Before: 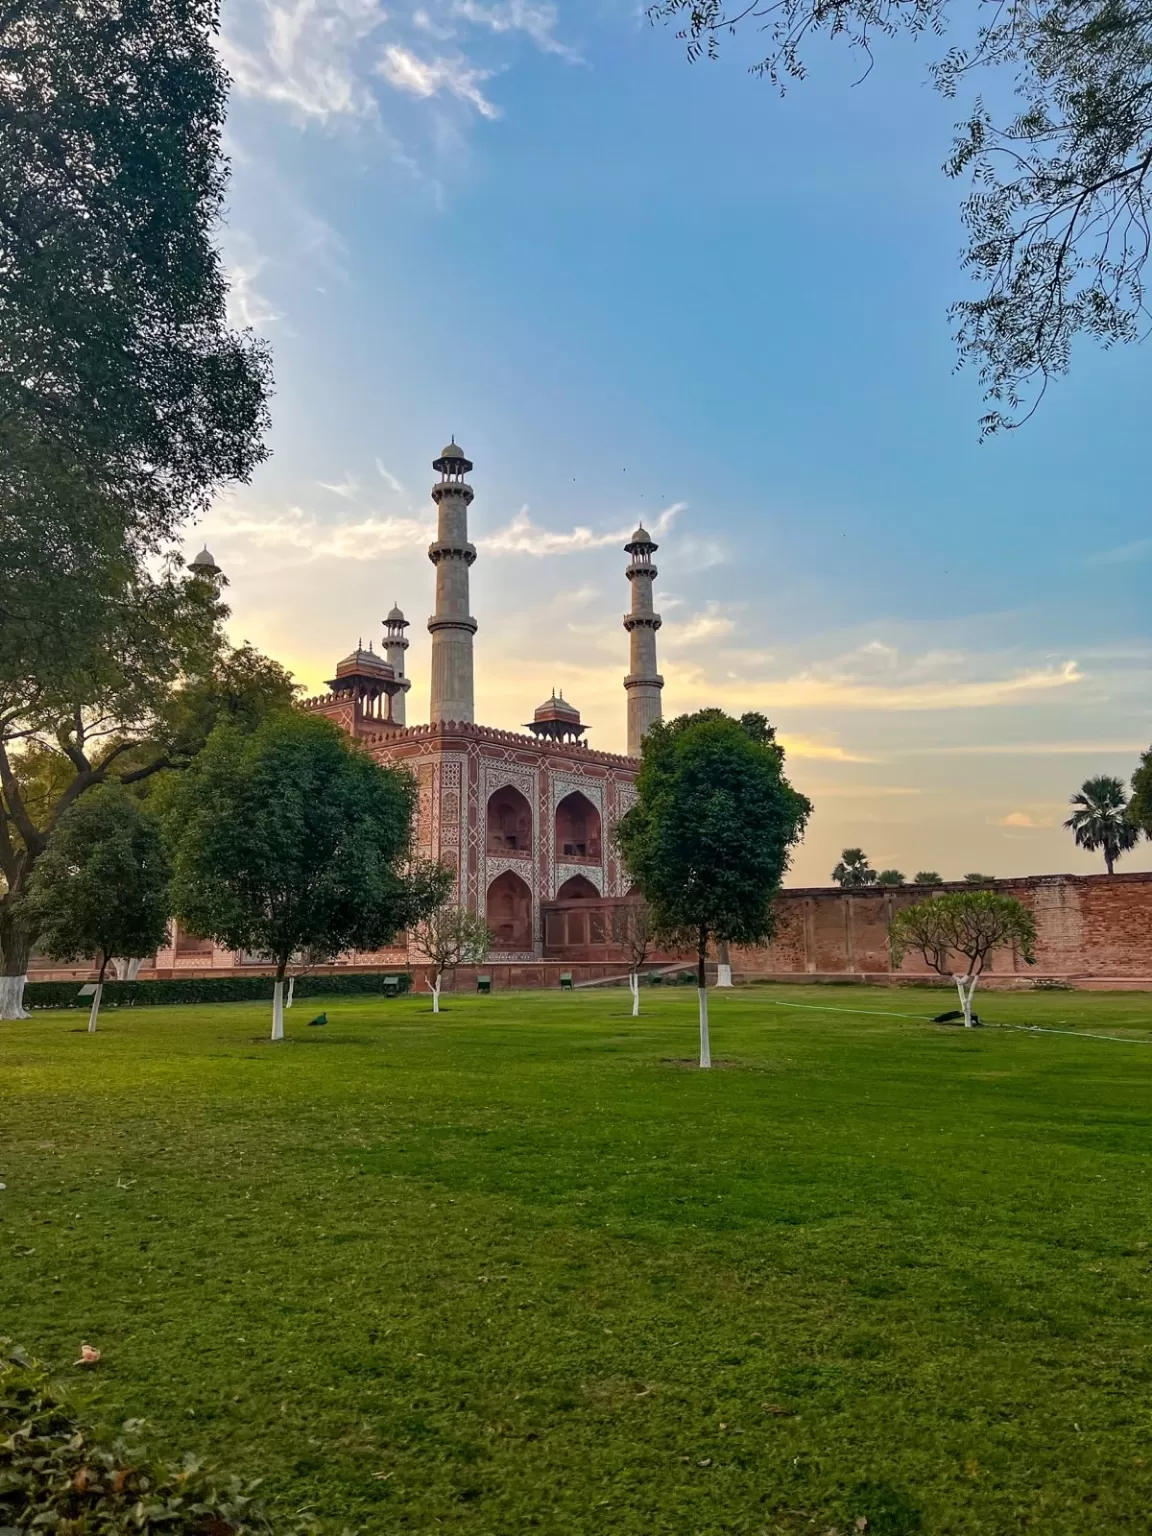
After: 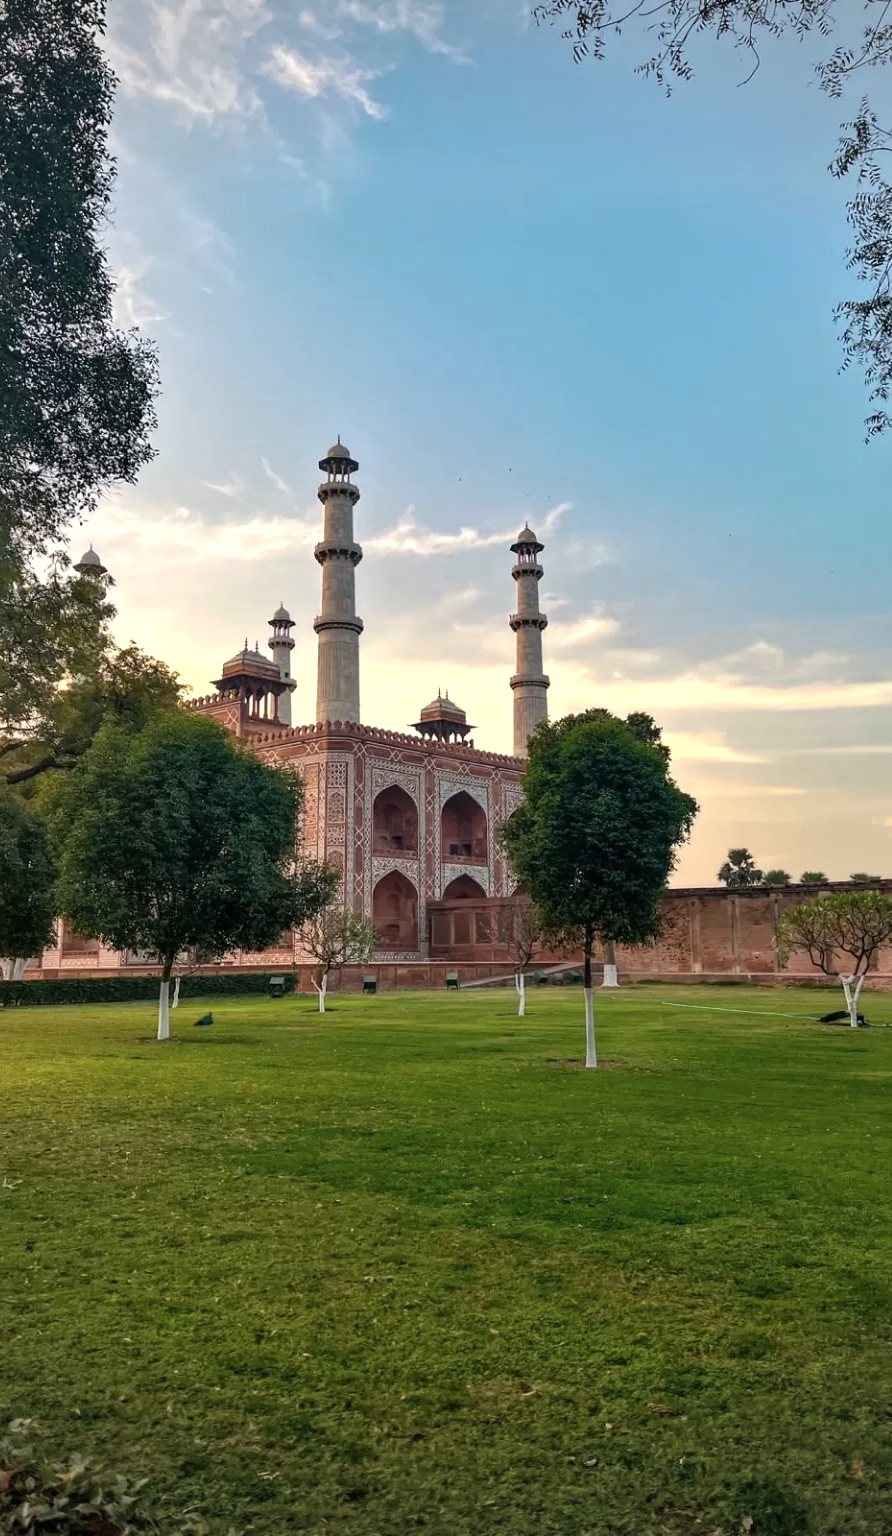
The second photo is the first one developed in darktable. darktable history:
crop: left 9.899%, right 12.613%
color zones: curves: ch0 [(0.018, 0.548) (0.224, 0.64) (0.425, 0.447) (0.675, 0.575) (0.732, 0.579)]; ch1 [(0.066, 0.487) (0.25, 0.5) (0.404, 0.43) (0.75, 0.421) (0.956, 0.421)]; ch2 [(0.044, 0.561) (0.215, 0.465) (0.399, 0.544) (0.465, 0.548) (0.614, 0.447) (0.724, 0.43) (0.882, 0.623) (0.956, 0.632)]
vignetting: fall-off start 97.23%, brightness -0.293, width/height ratio 1.179
